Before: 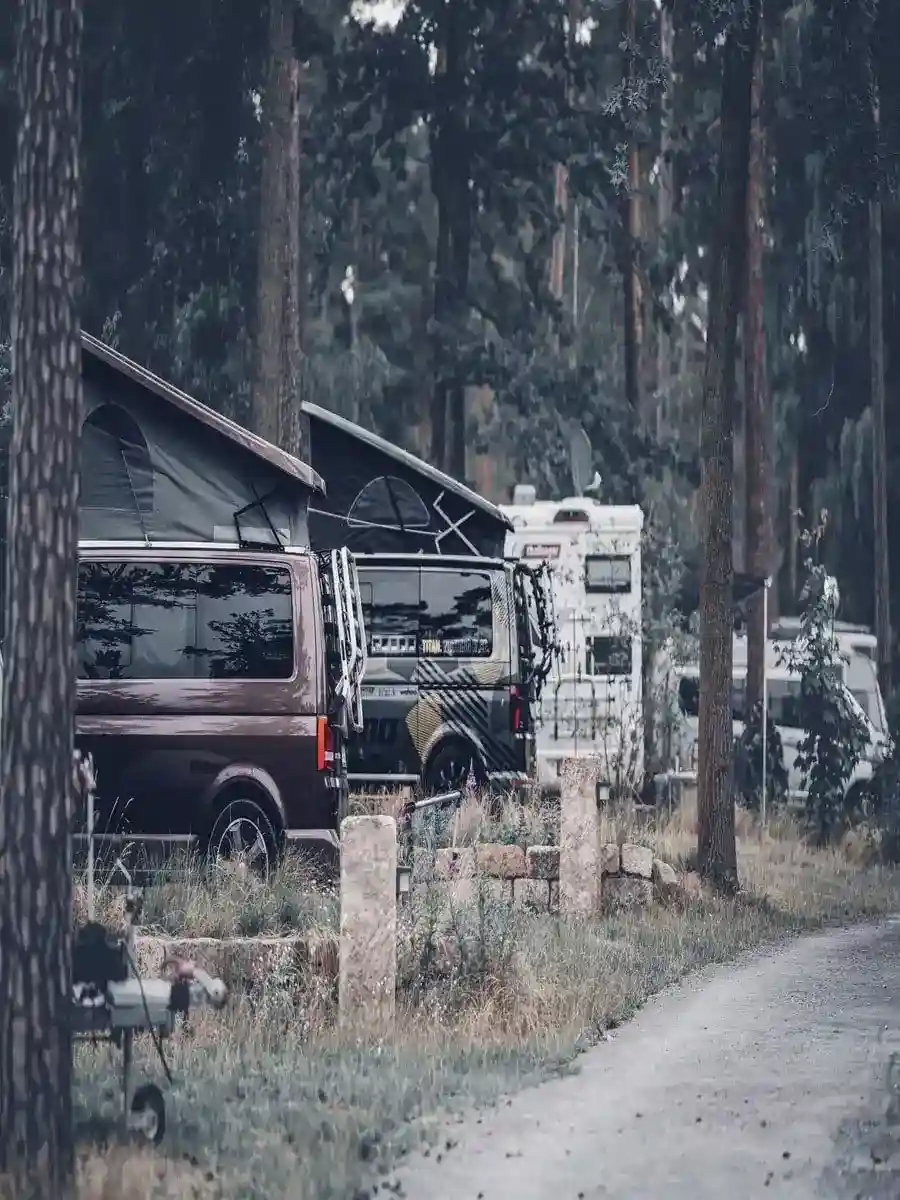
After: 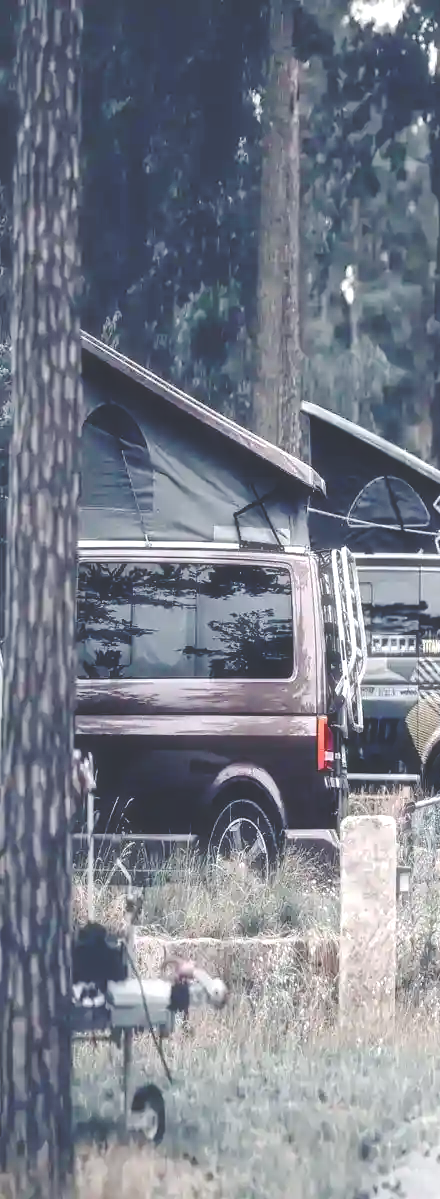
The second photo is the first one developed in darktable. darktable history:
exposure: exposure 0.745 EV, compensate highlight preservation false
haze removal: strength -0.113, adaptive false
base curve: curves: ch0 [(0, 0.024) (0.055, 0.065) (0.121, 0.166) (0.236, 0.319) (0.693, 0.726) (1, 1)], preserve colors none
crop and rotate: left 0.02%, top 0%, right 51.014%
